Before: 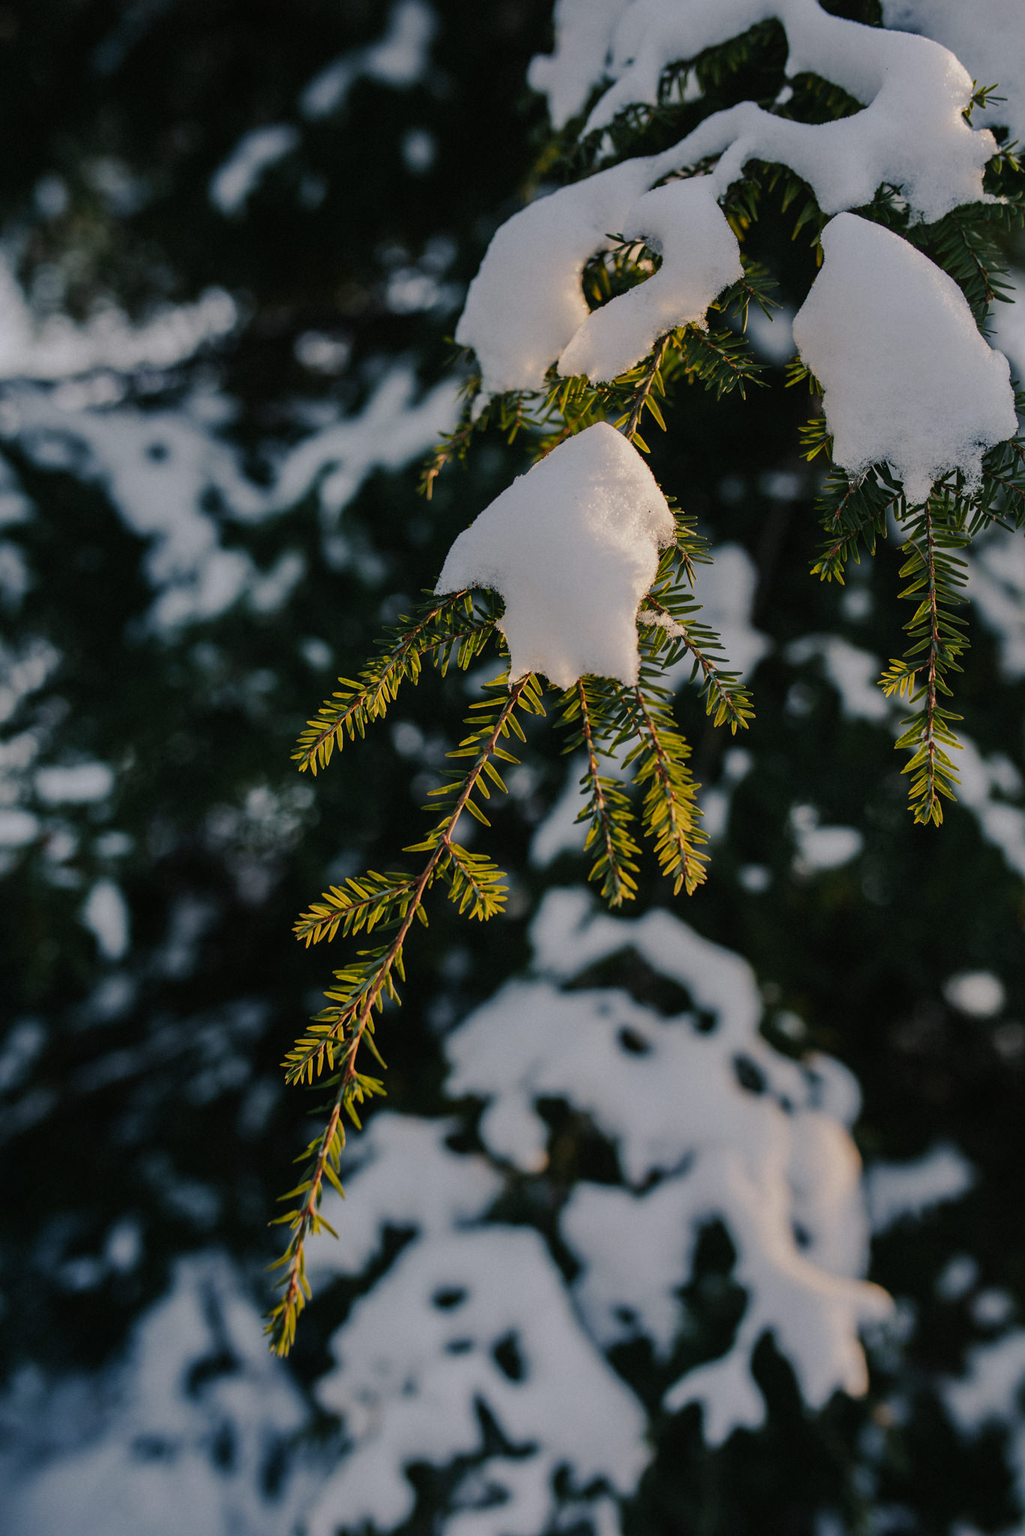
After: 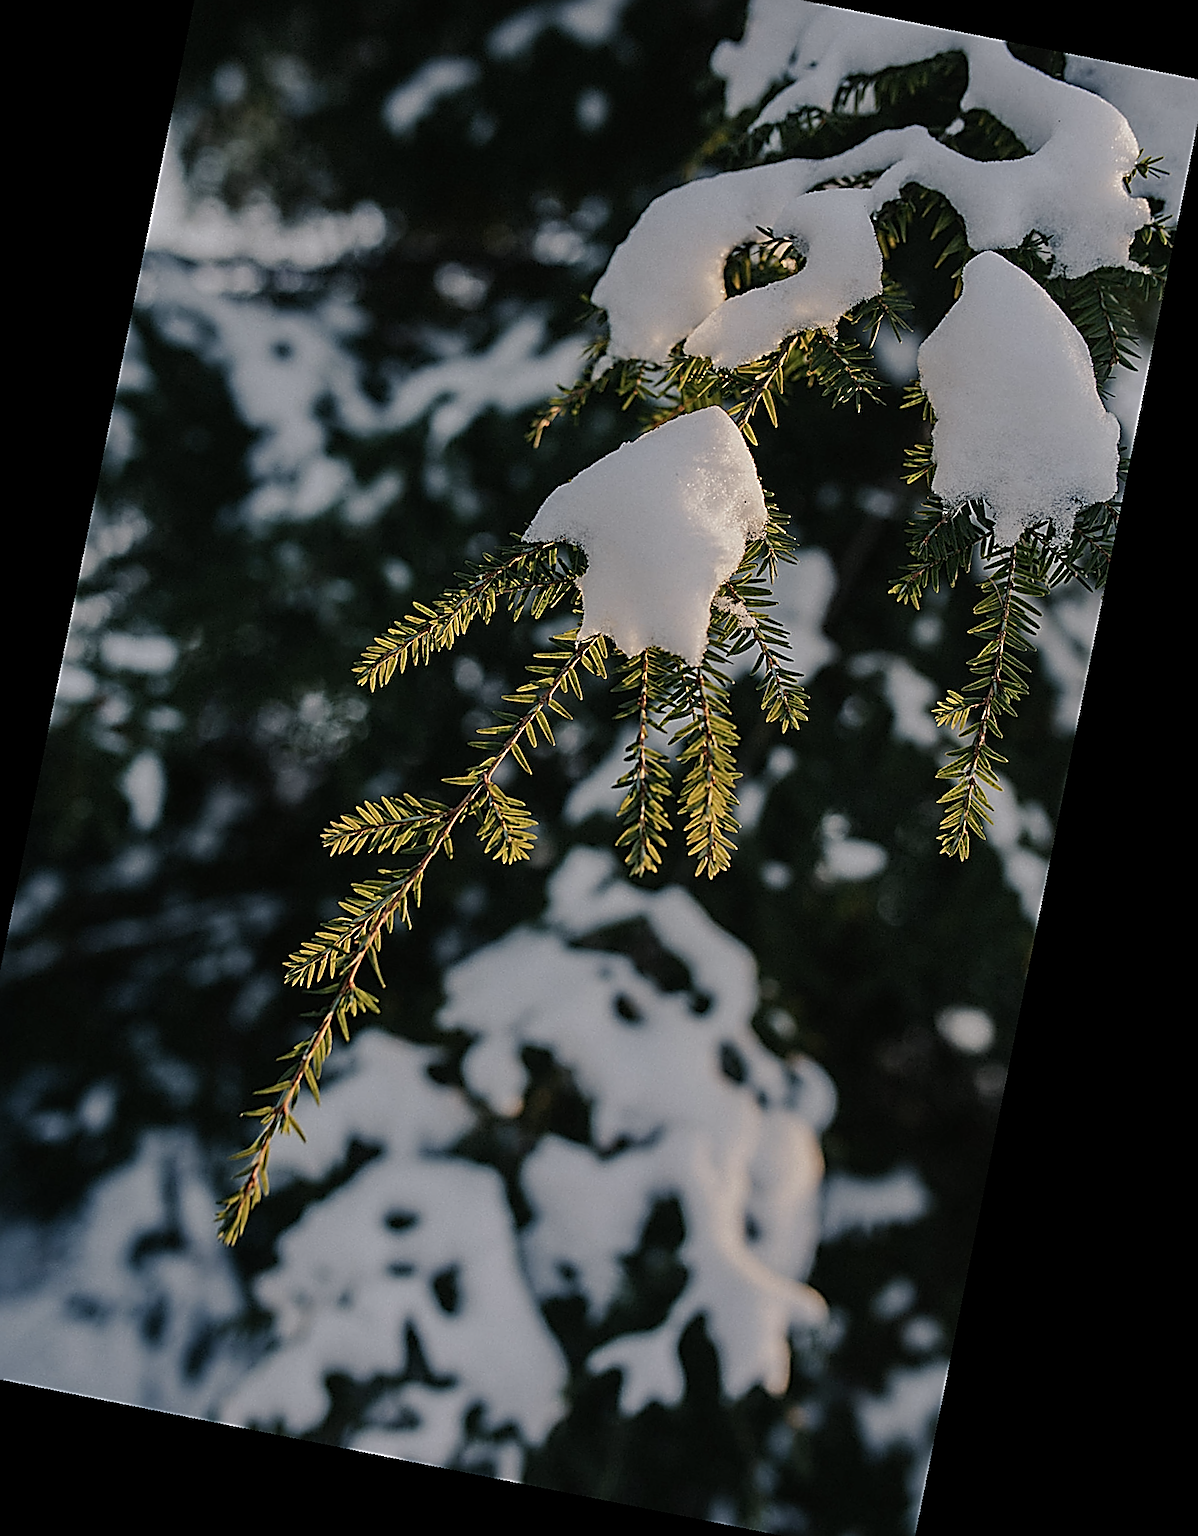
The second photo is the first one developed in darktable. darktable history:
crop and rotate: angle 1.96°, left 5.673%, top 5.673%
color correction: saturation 0.8
rotate and perspective: rotation 13.27°, automatic cropping off
sharpen: amount 2
